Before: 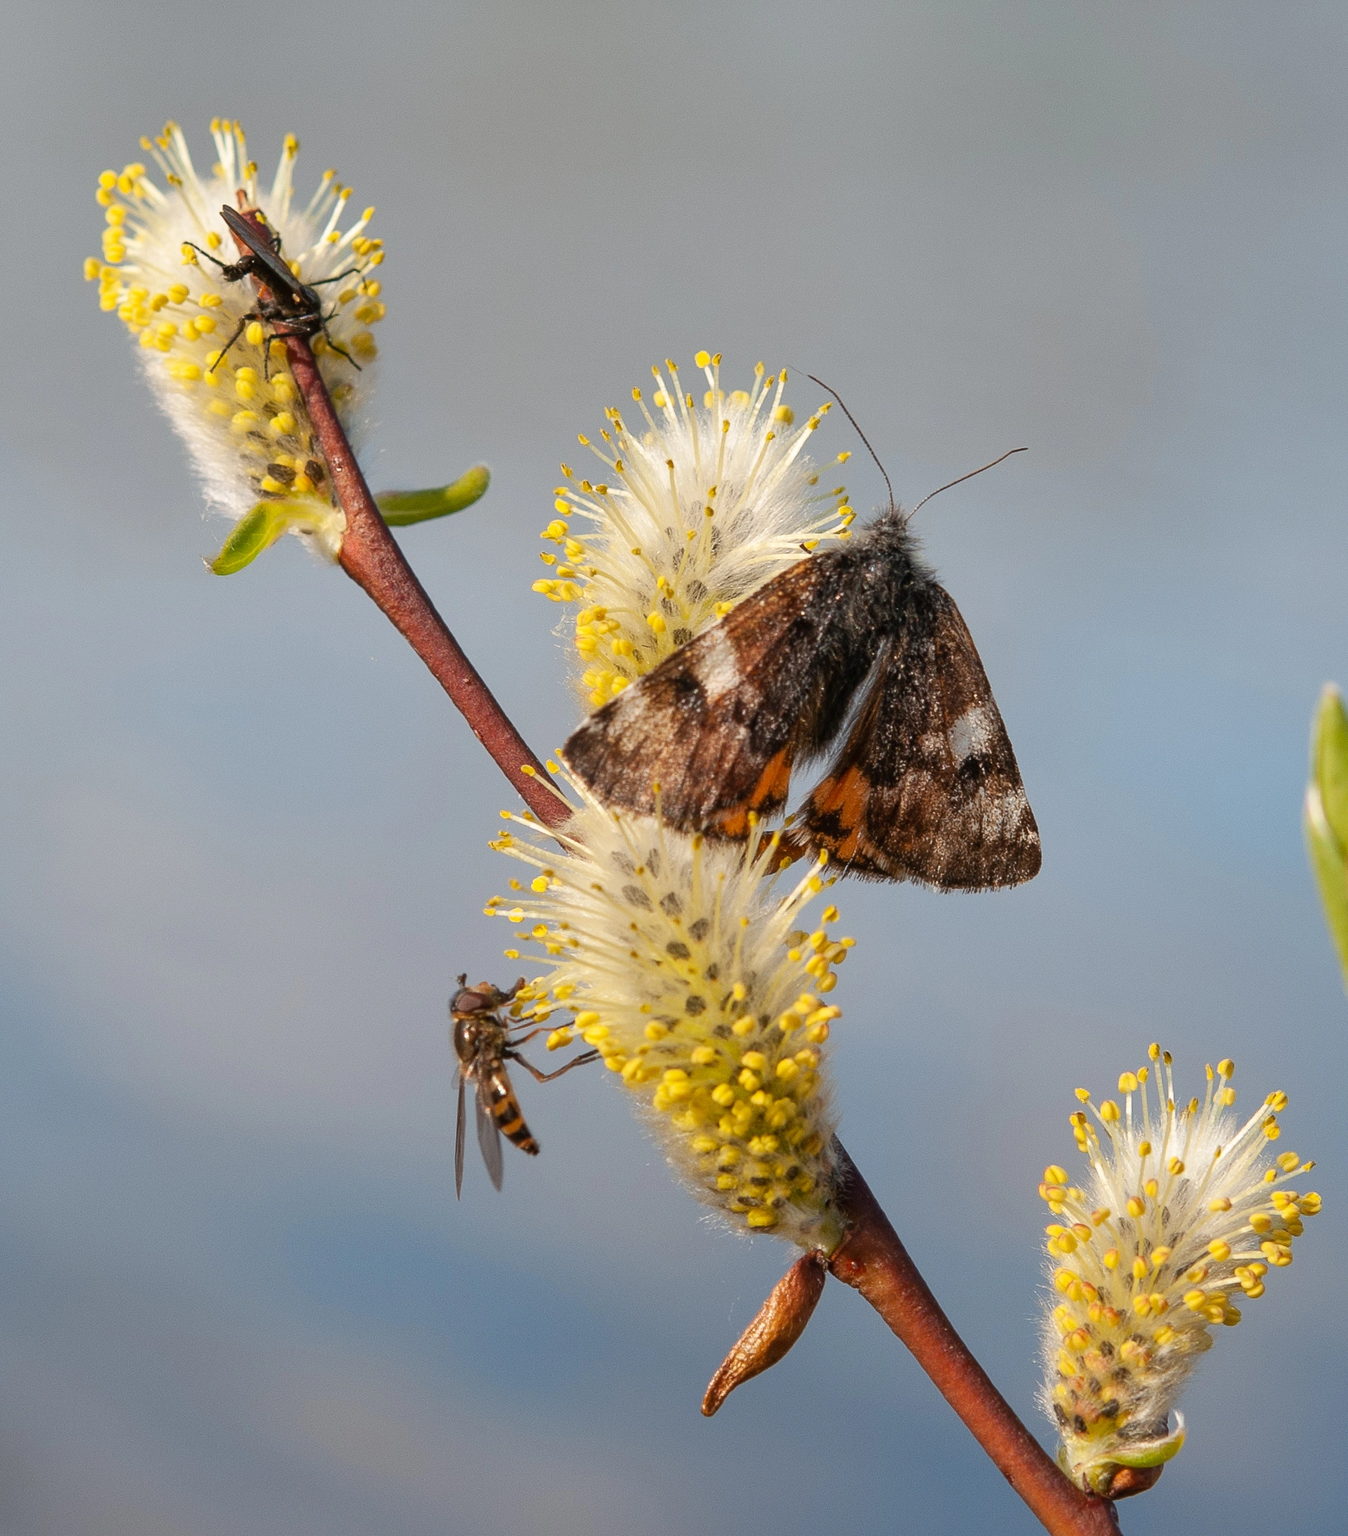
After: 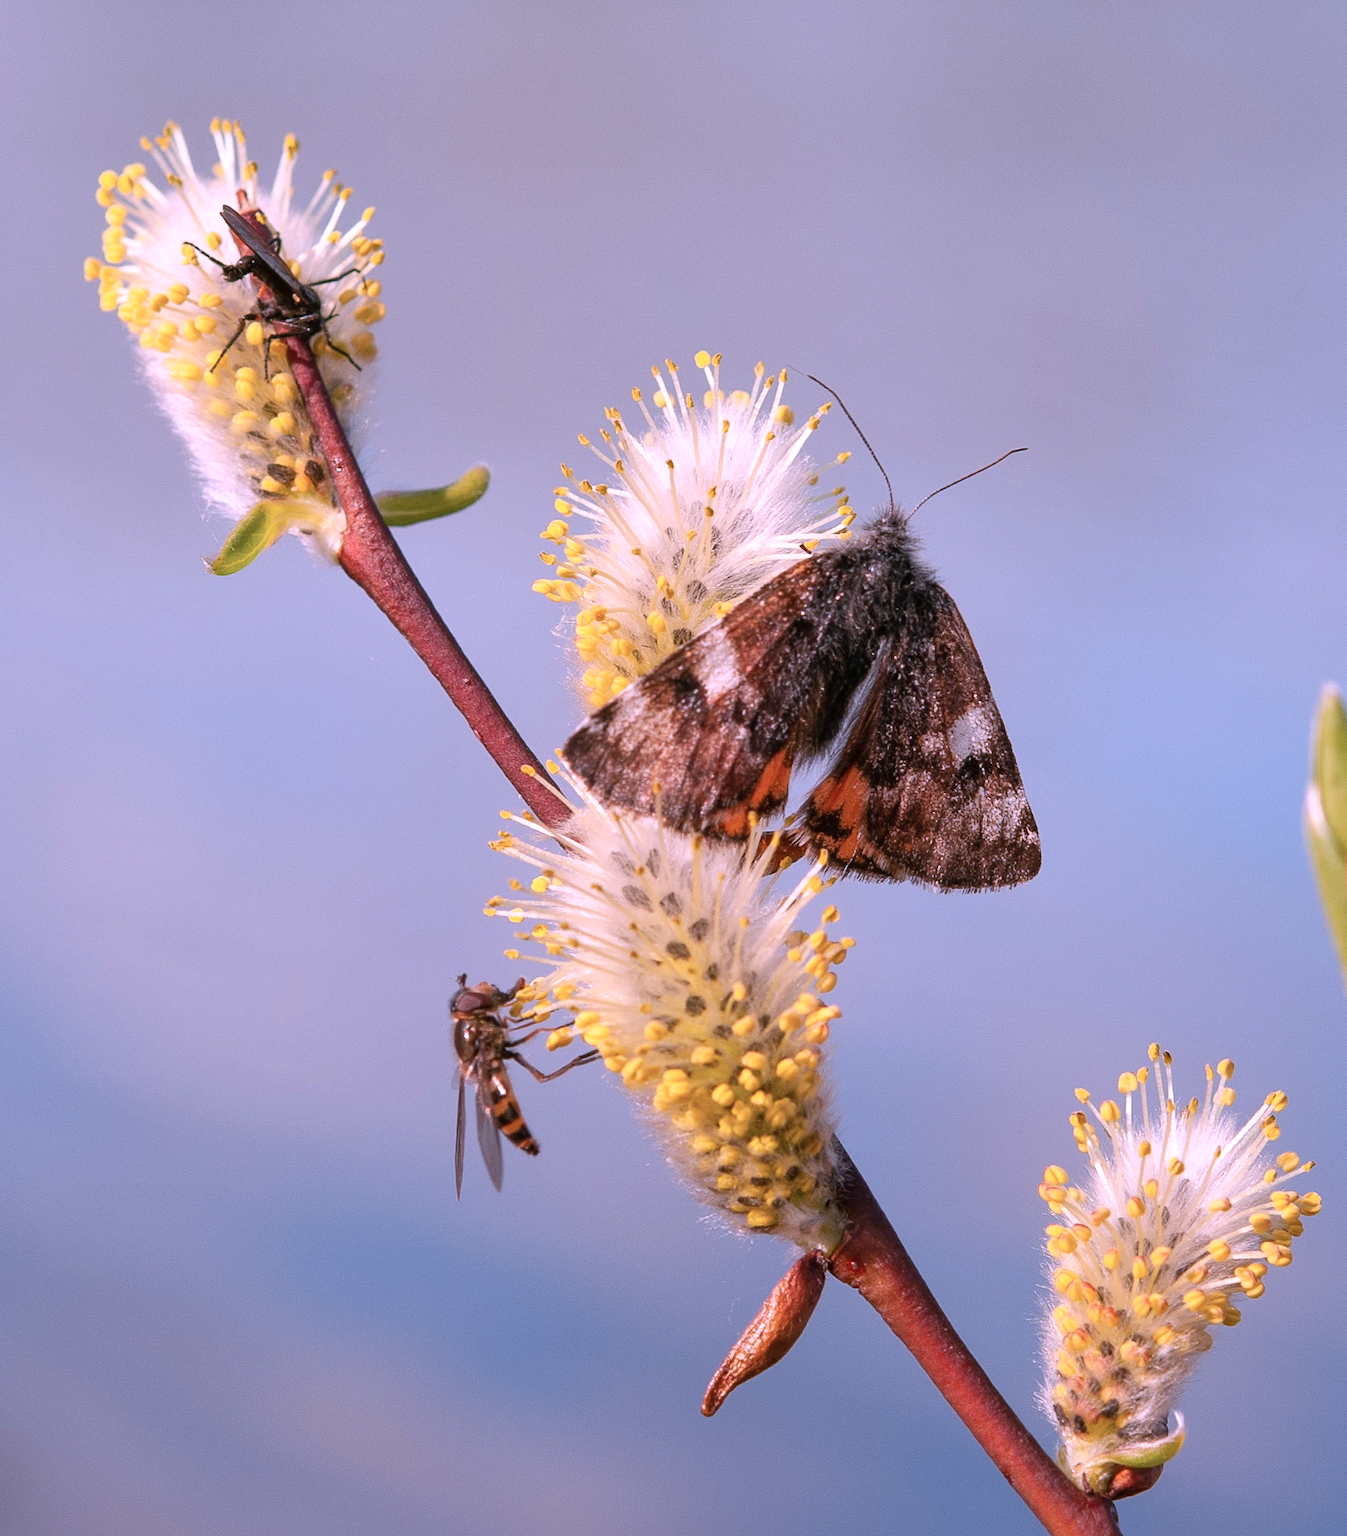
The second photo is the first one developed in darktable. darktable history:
color correction: highlights a* 15.11, highlights b* -25.82
exposure: black level correction 0.001, exposure 0.194 EV, compensate exposure bias true, compensate highlight preservation false
